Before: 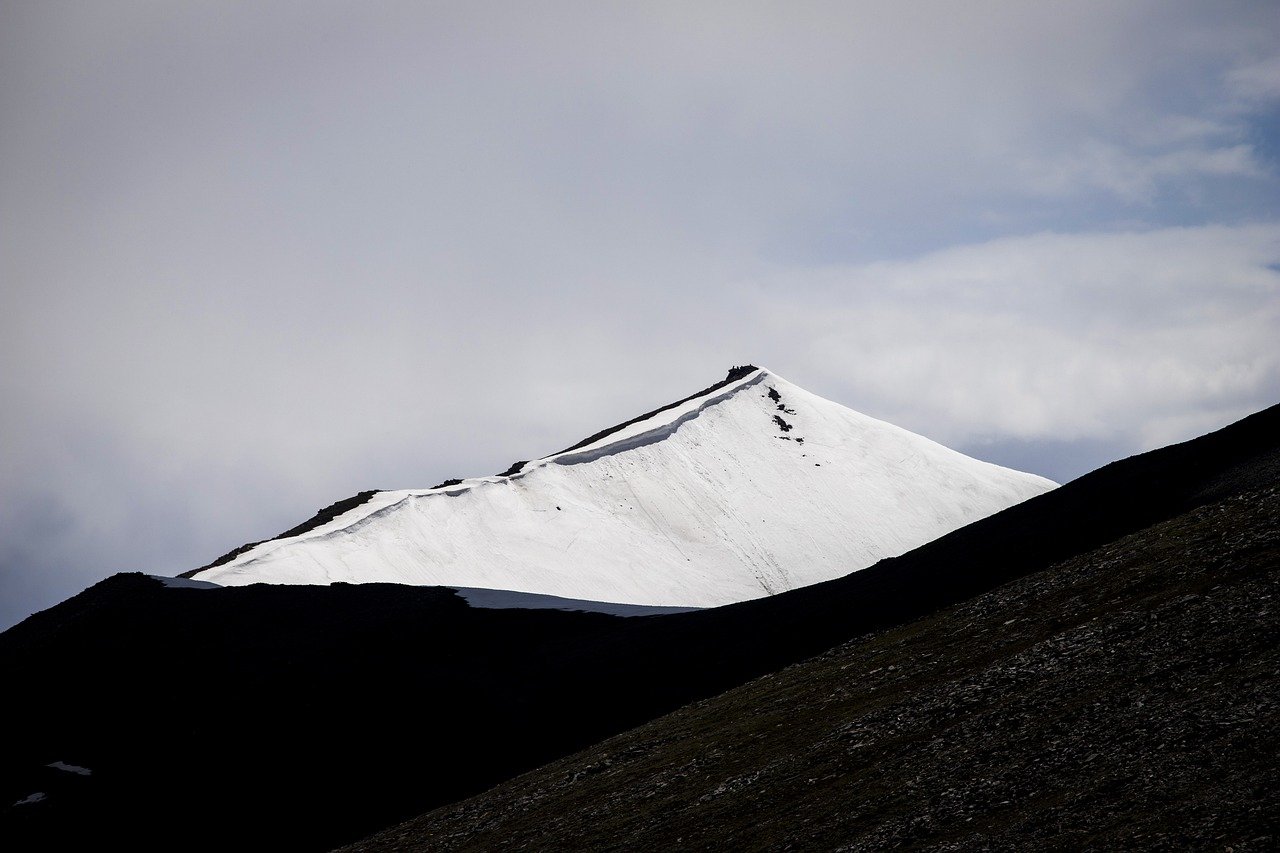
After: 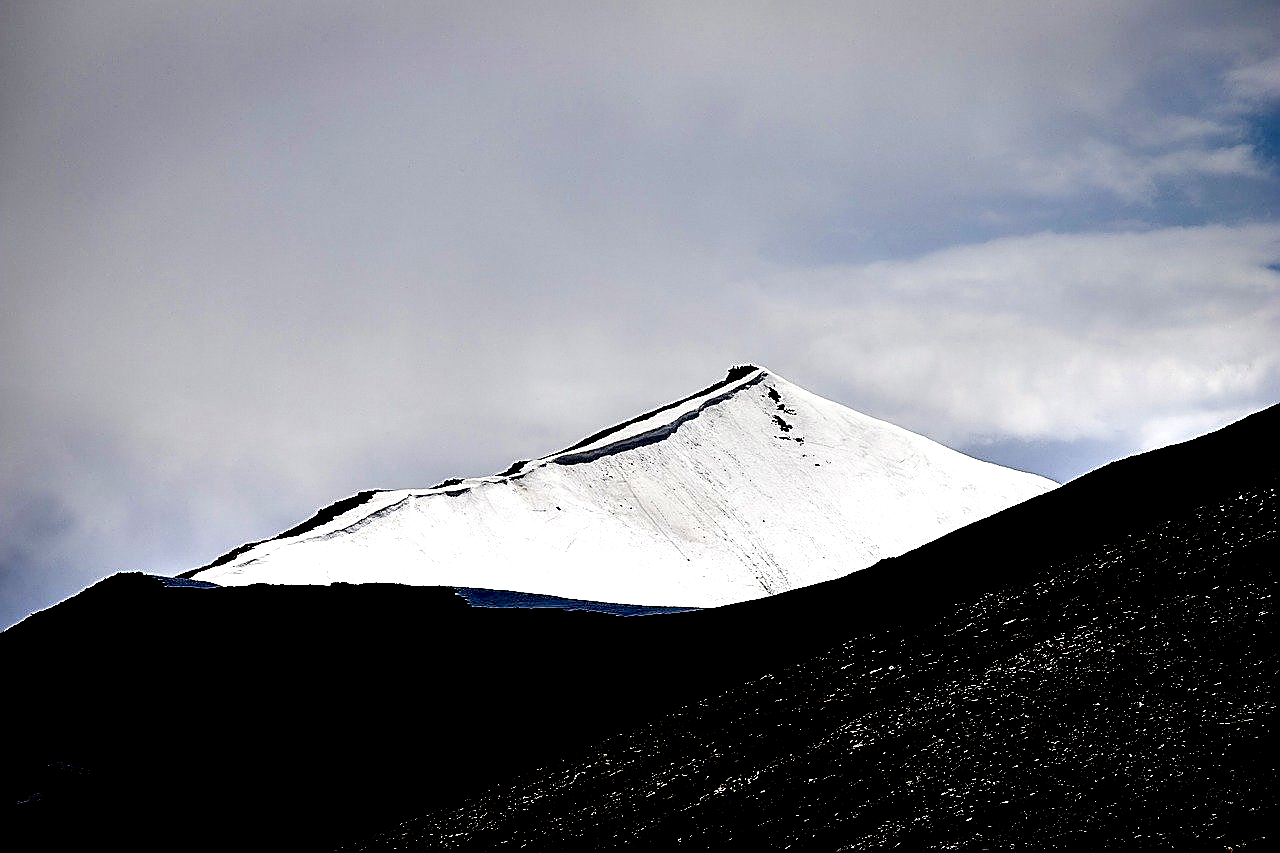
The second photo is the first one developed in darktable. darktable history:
exposure: black level correction 0.048, exposure 0.013 EV, compensate highlight preservation false
sharpen: radius 1.398, amount 1.232, threshold 0.838
contrast equalizer: octaves 7, y [[0.6 ×6], [0.55 ×6], [0 ×6], [0 ×6], [0 ×6]]
